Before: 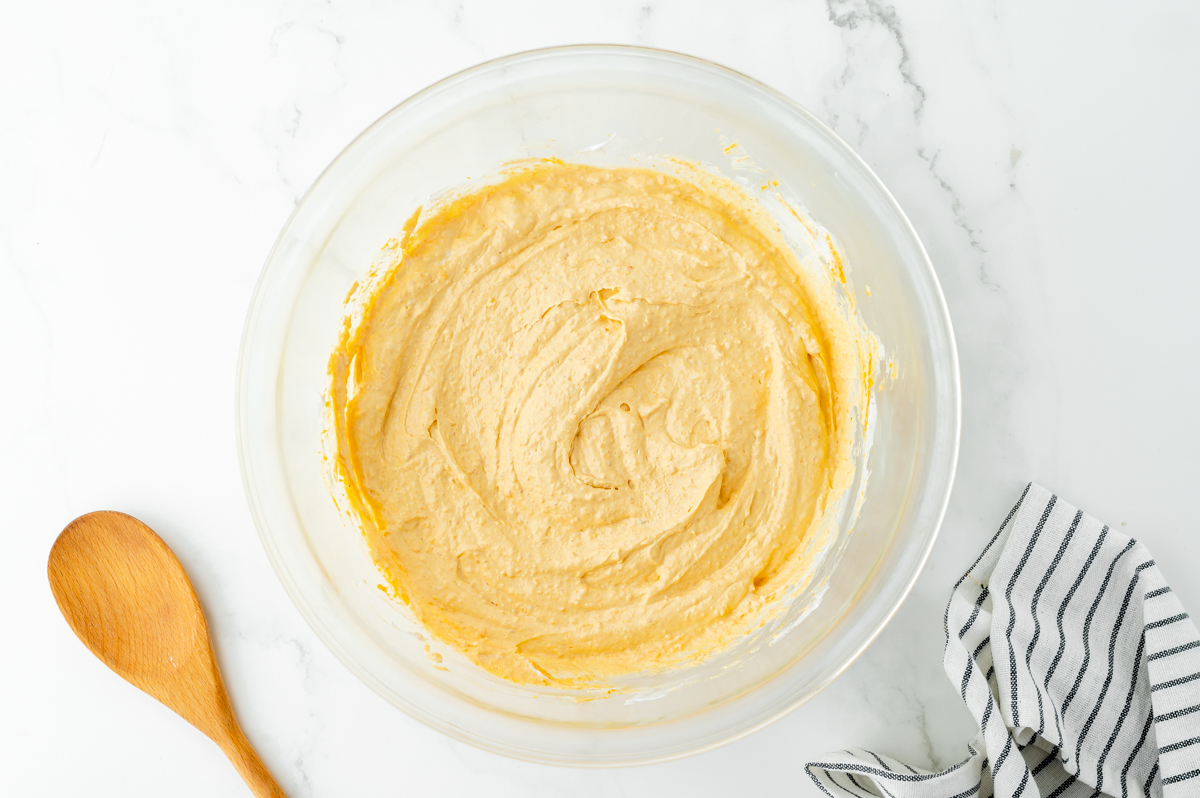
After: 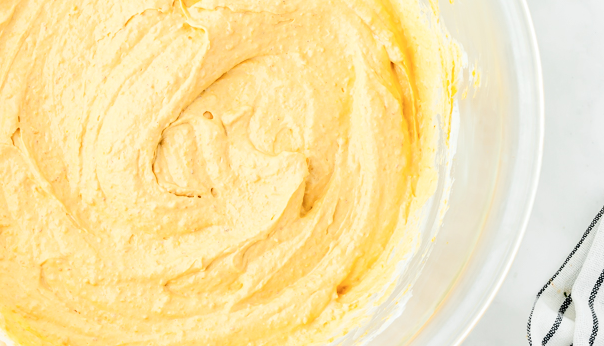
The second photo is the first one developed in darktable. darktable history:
crop: left 34.761%, top 36.678%, right 14.85%, bottom 19.934%
contrast brightness saturation: contrast 0.273
